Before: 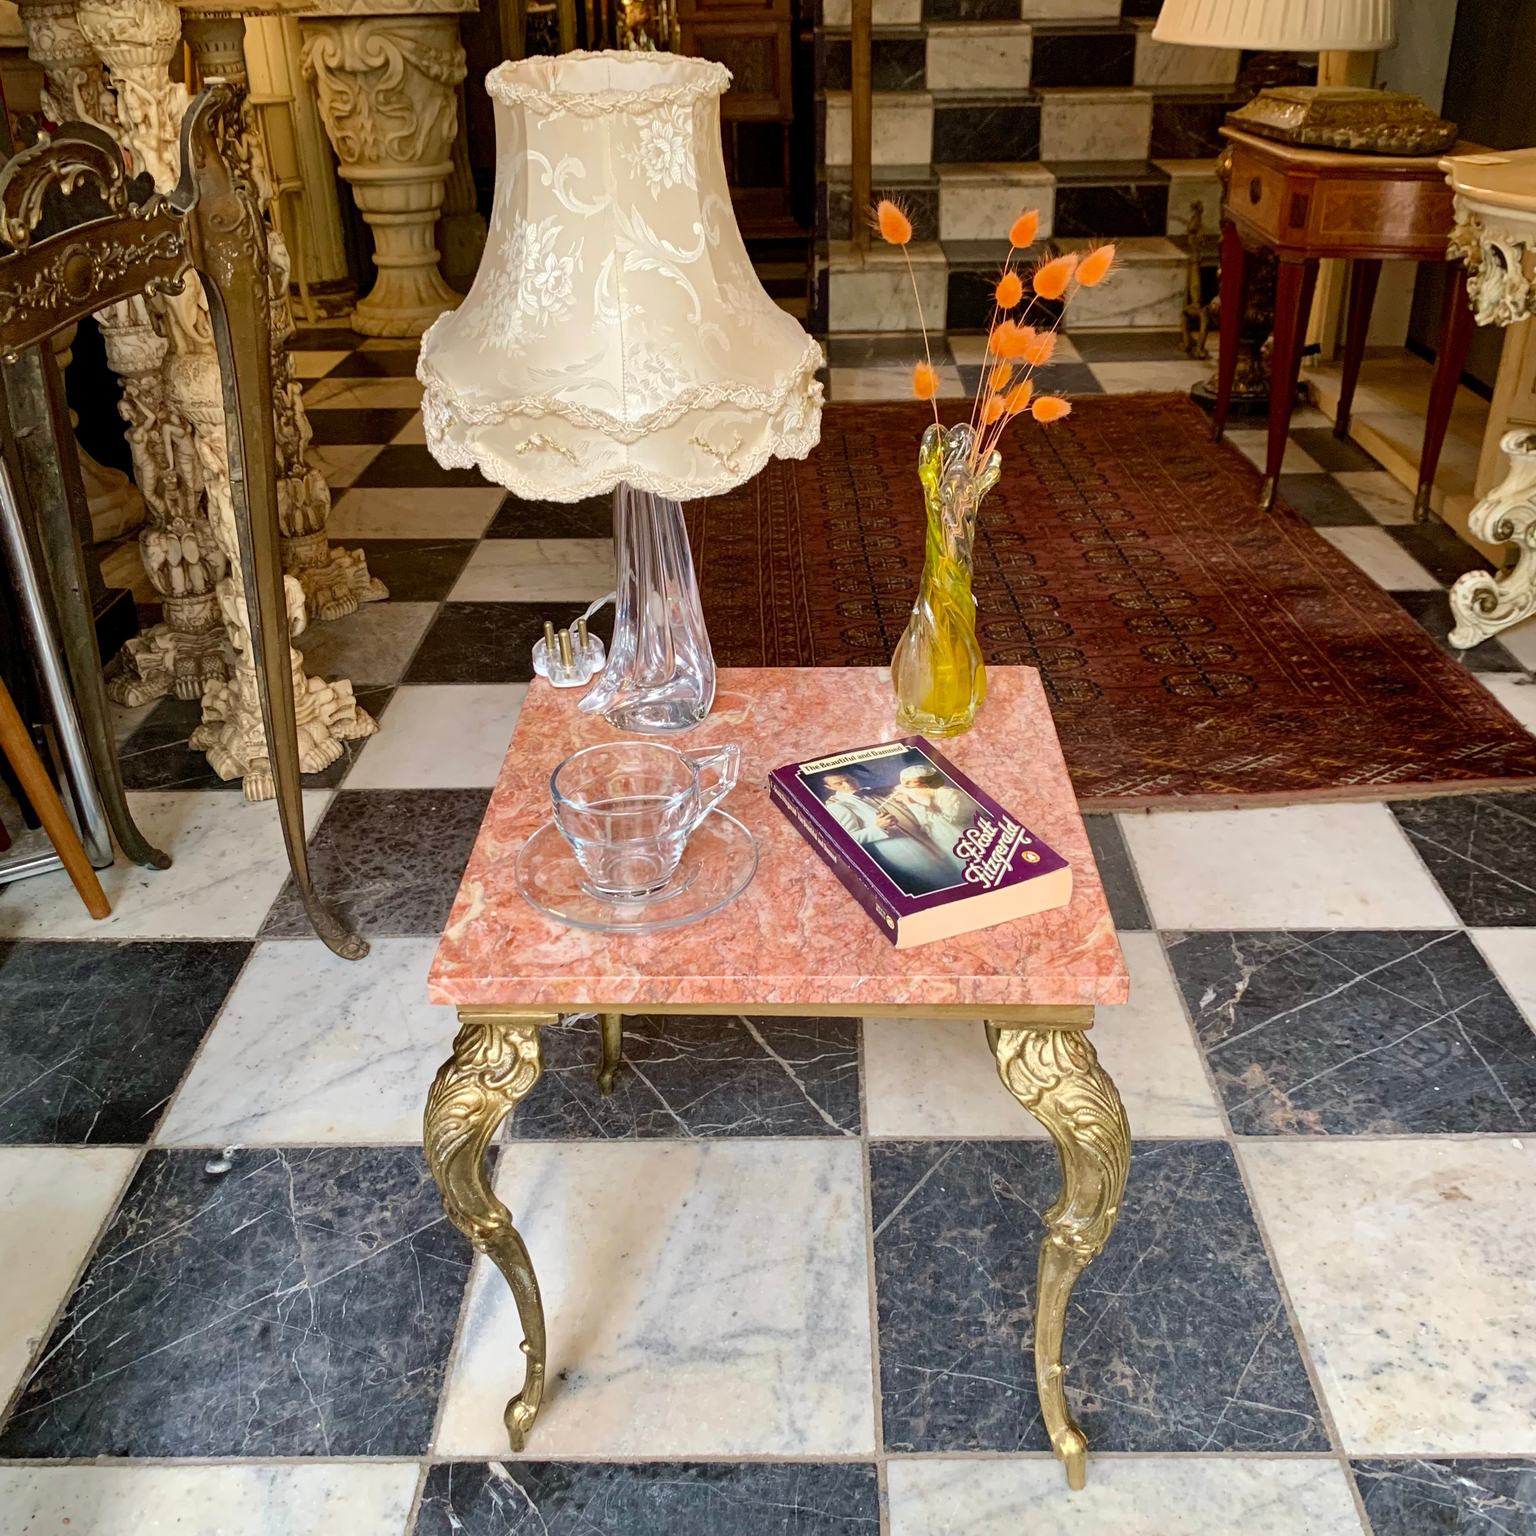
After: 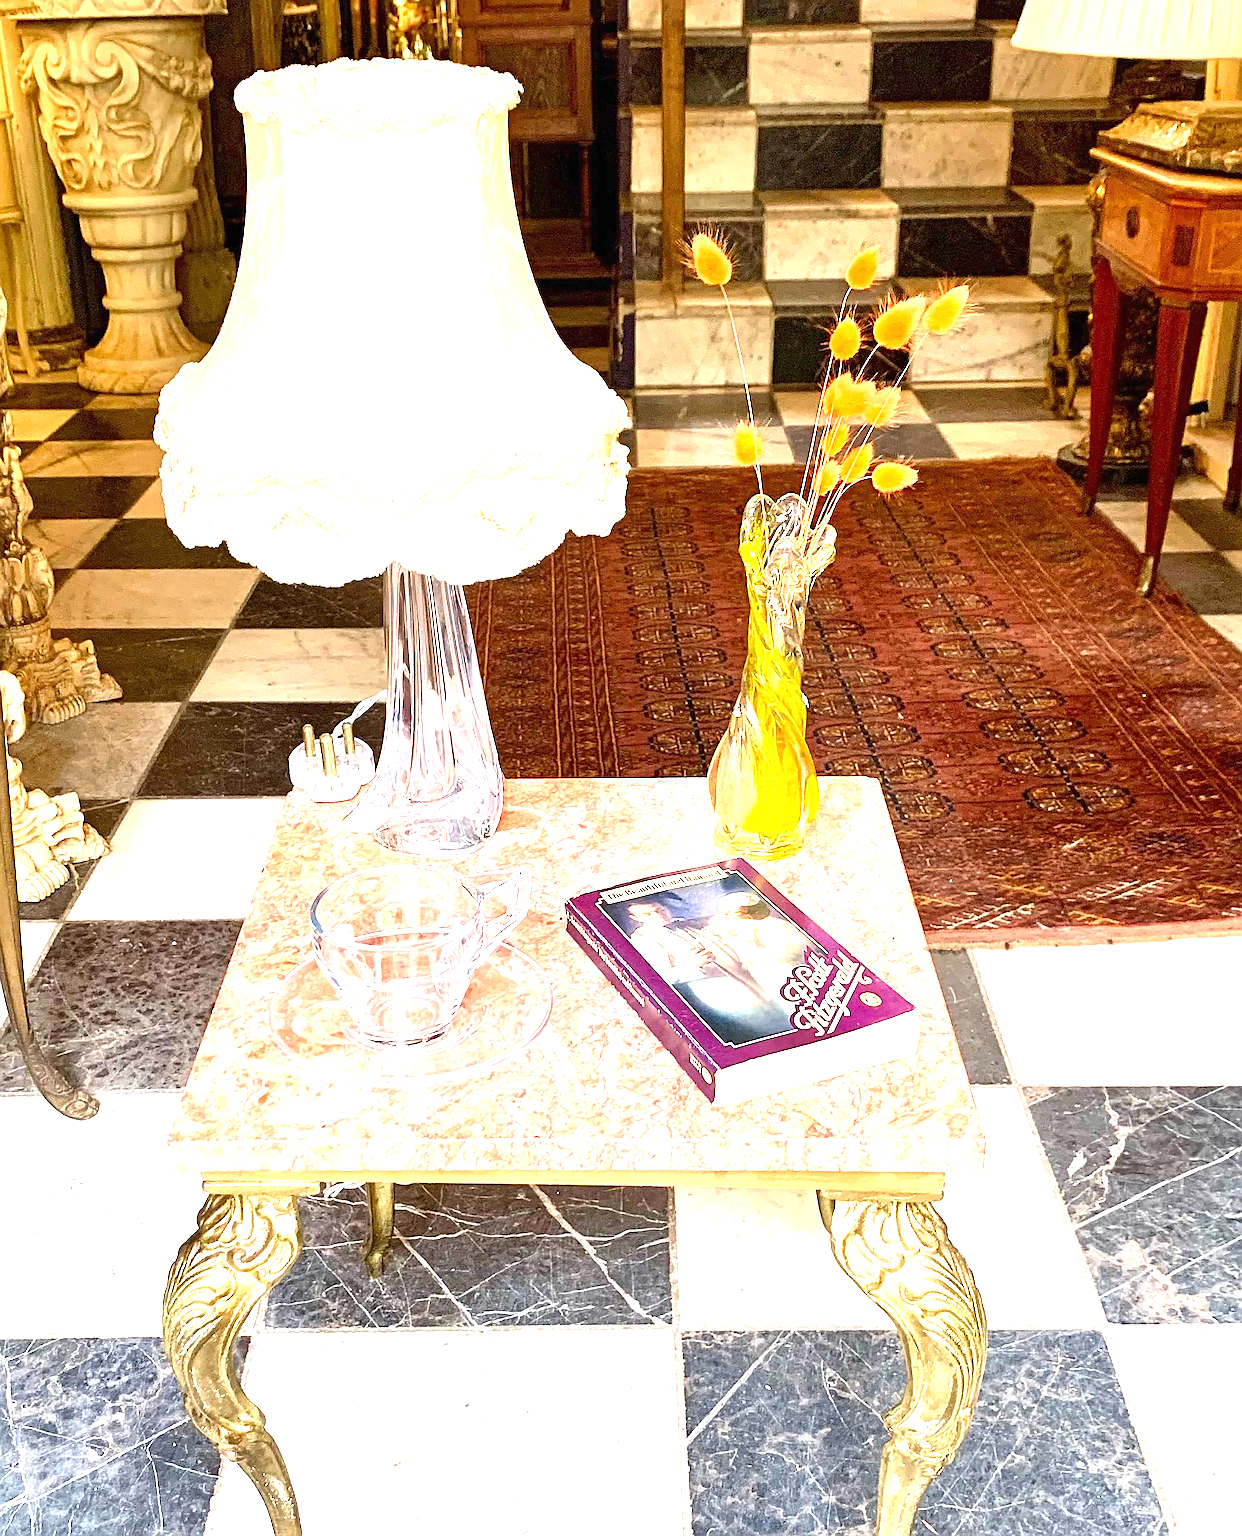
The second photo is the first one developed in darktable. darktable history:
sharpen: radius 1.357, amount 1.257, threshold 0.637
exposure: black level correction 0, exposure 1.935 EV, compensate exposure bias true, compensate highlight preservation false
crop: left 18.524%, right 12.08%, bottom 14.238%
